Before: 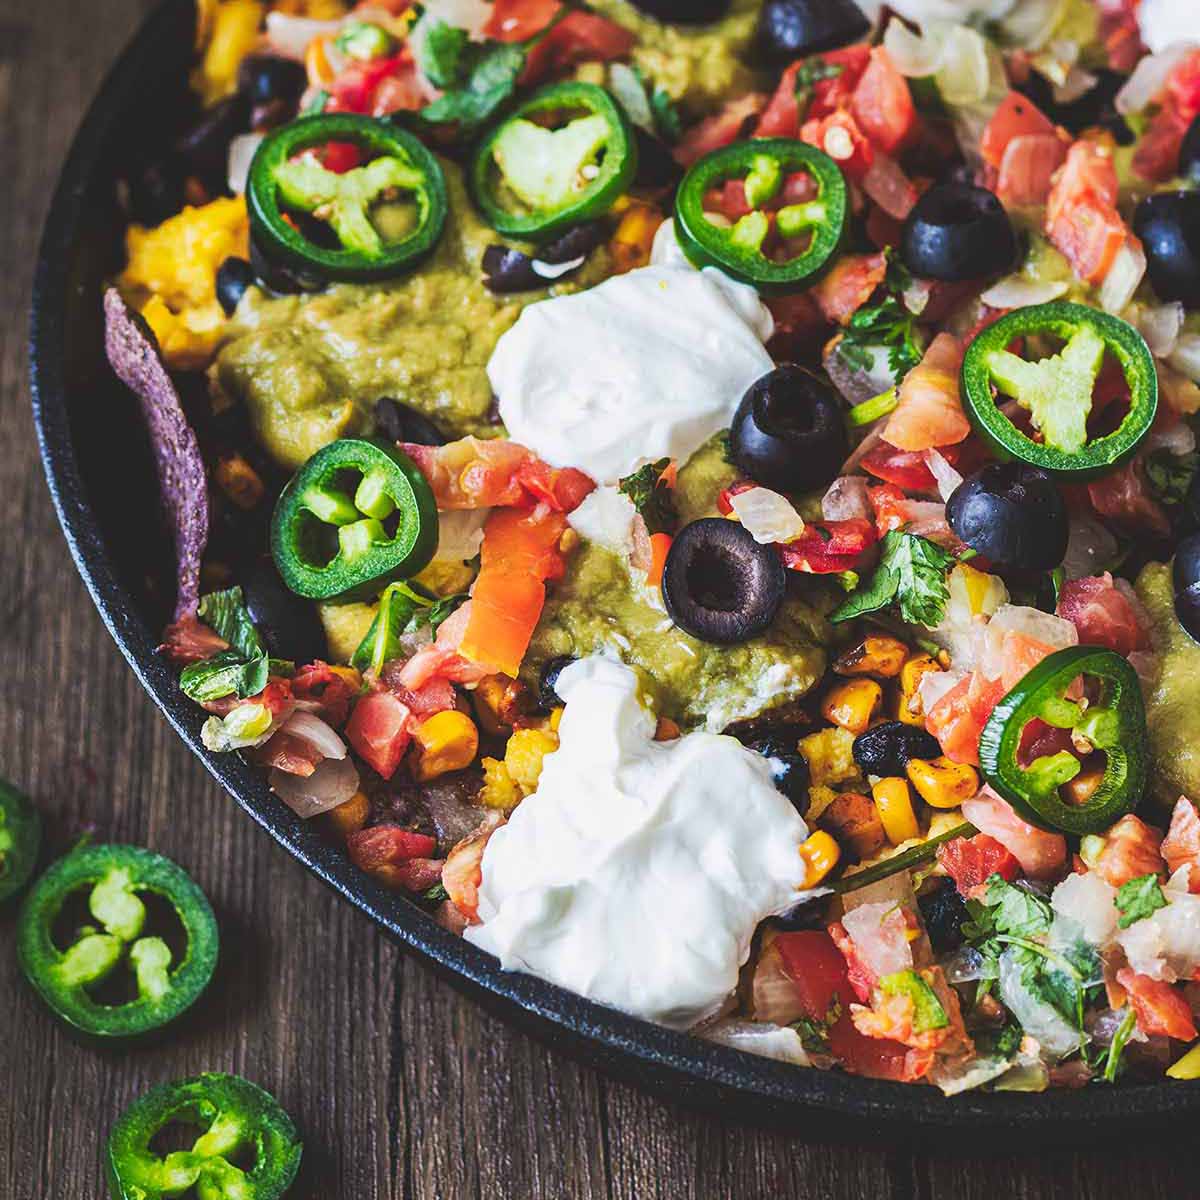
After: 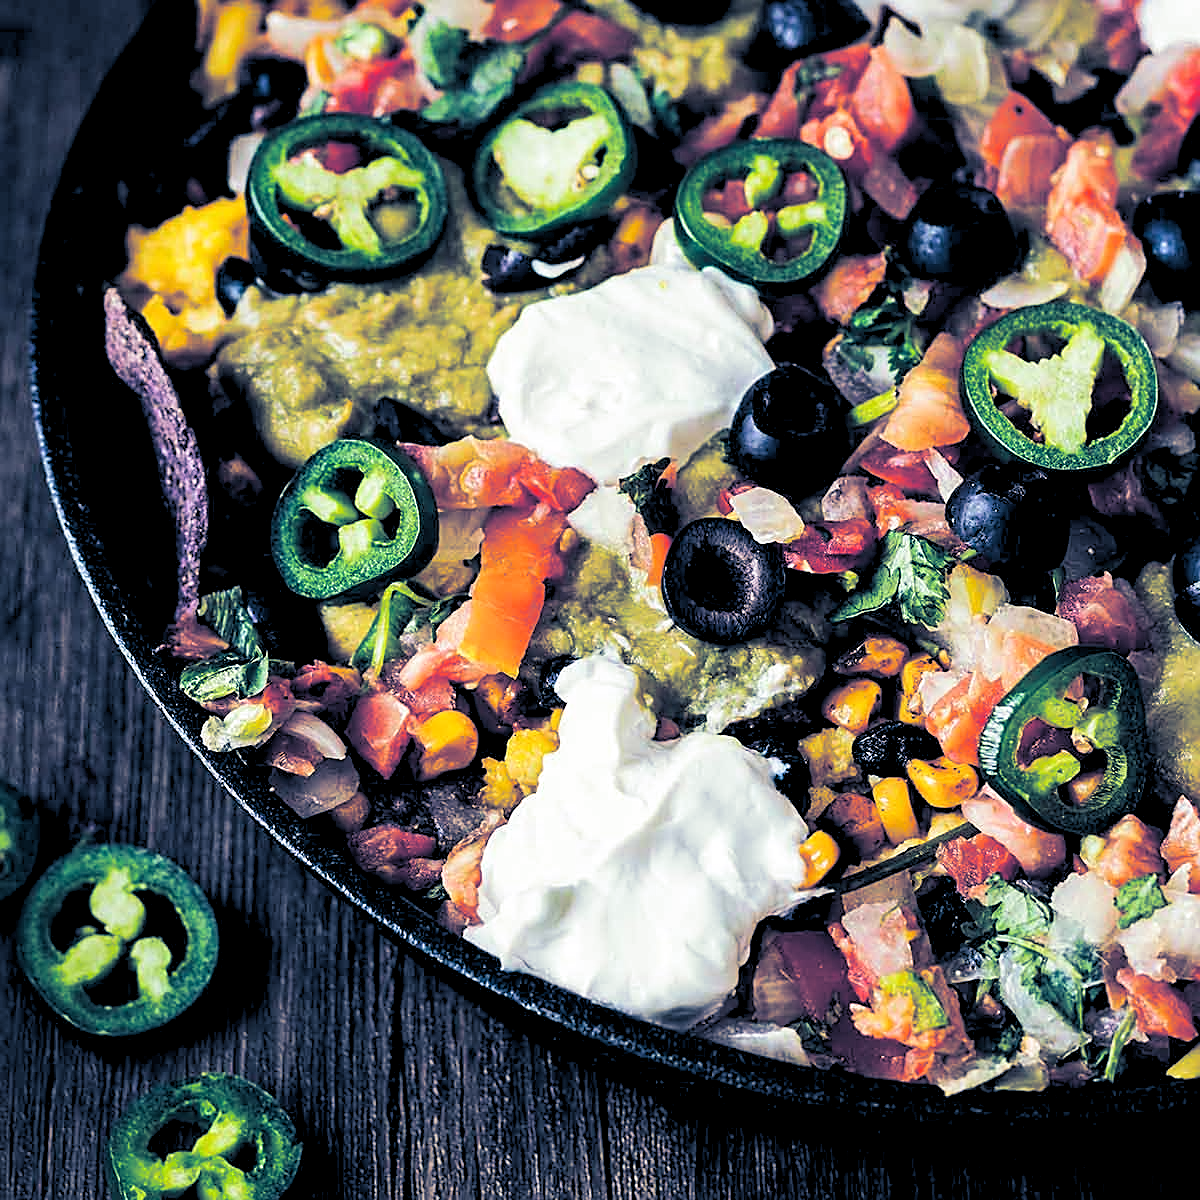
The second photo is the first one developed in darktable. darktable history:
sharpen: on, module defaults
split-toning: shadows › hue 226.8°, shadows › saturation 0.84
rgb levels: levels [[0.029, 0.461, 0.922], [0, 0.5, 1], [0, 0.5, 1]]
